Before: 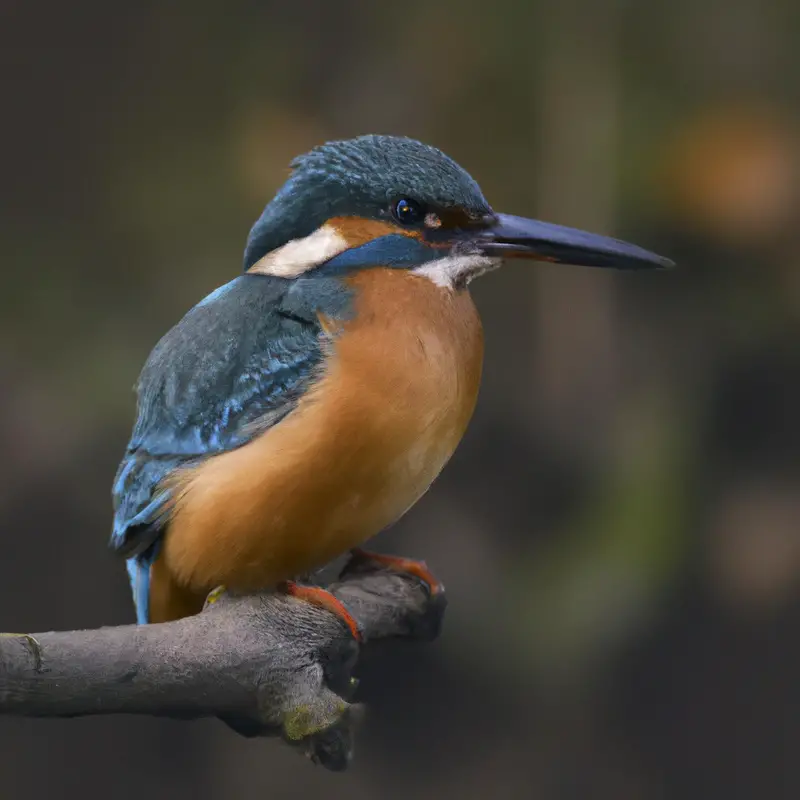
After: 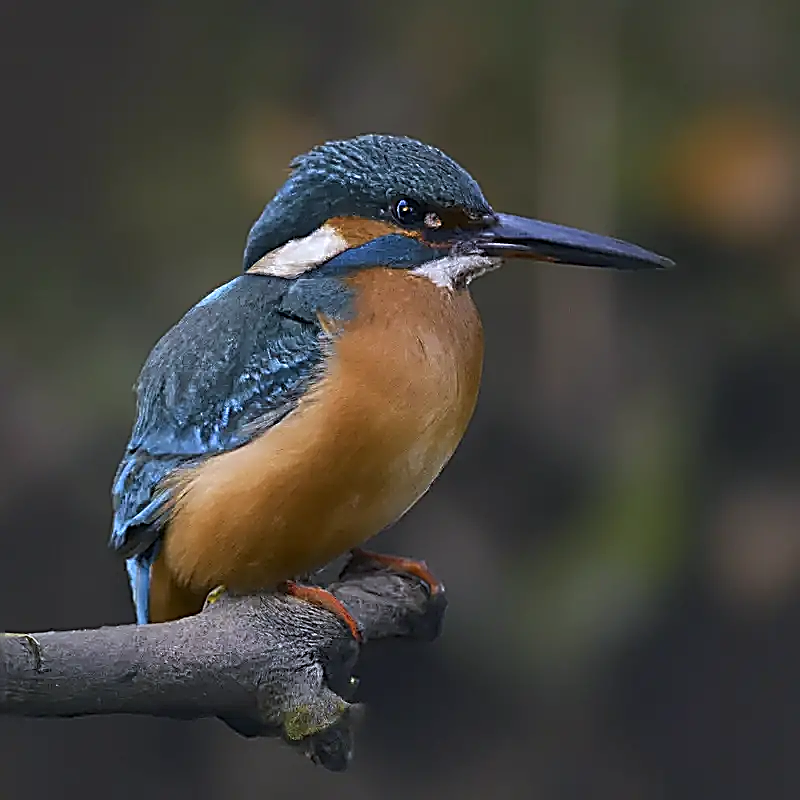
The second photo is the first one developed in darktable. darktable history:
white balance: red 0.954, blue 1.079
sharpen: amount 2
